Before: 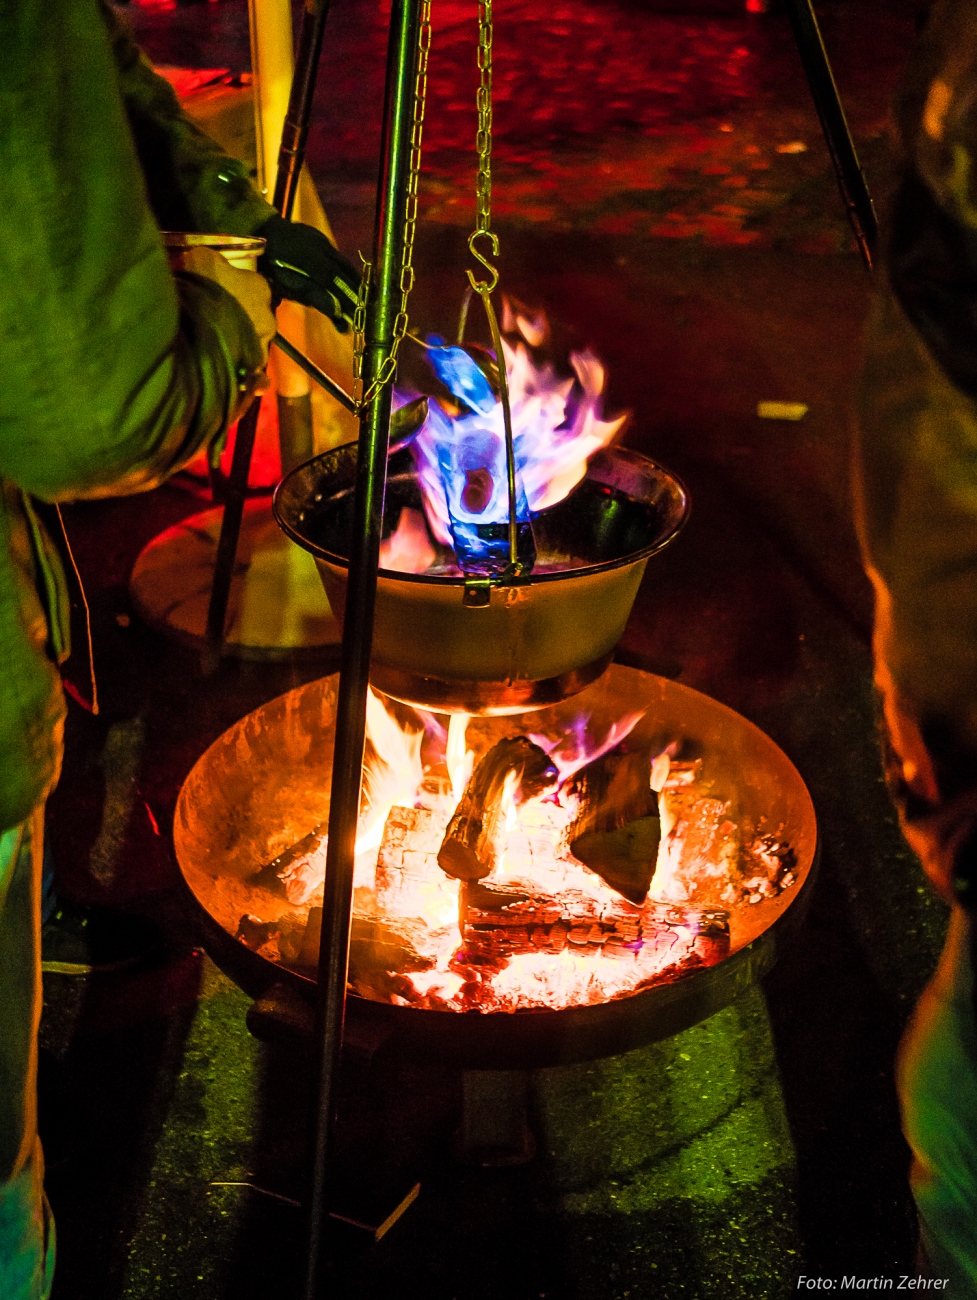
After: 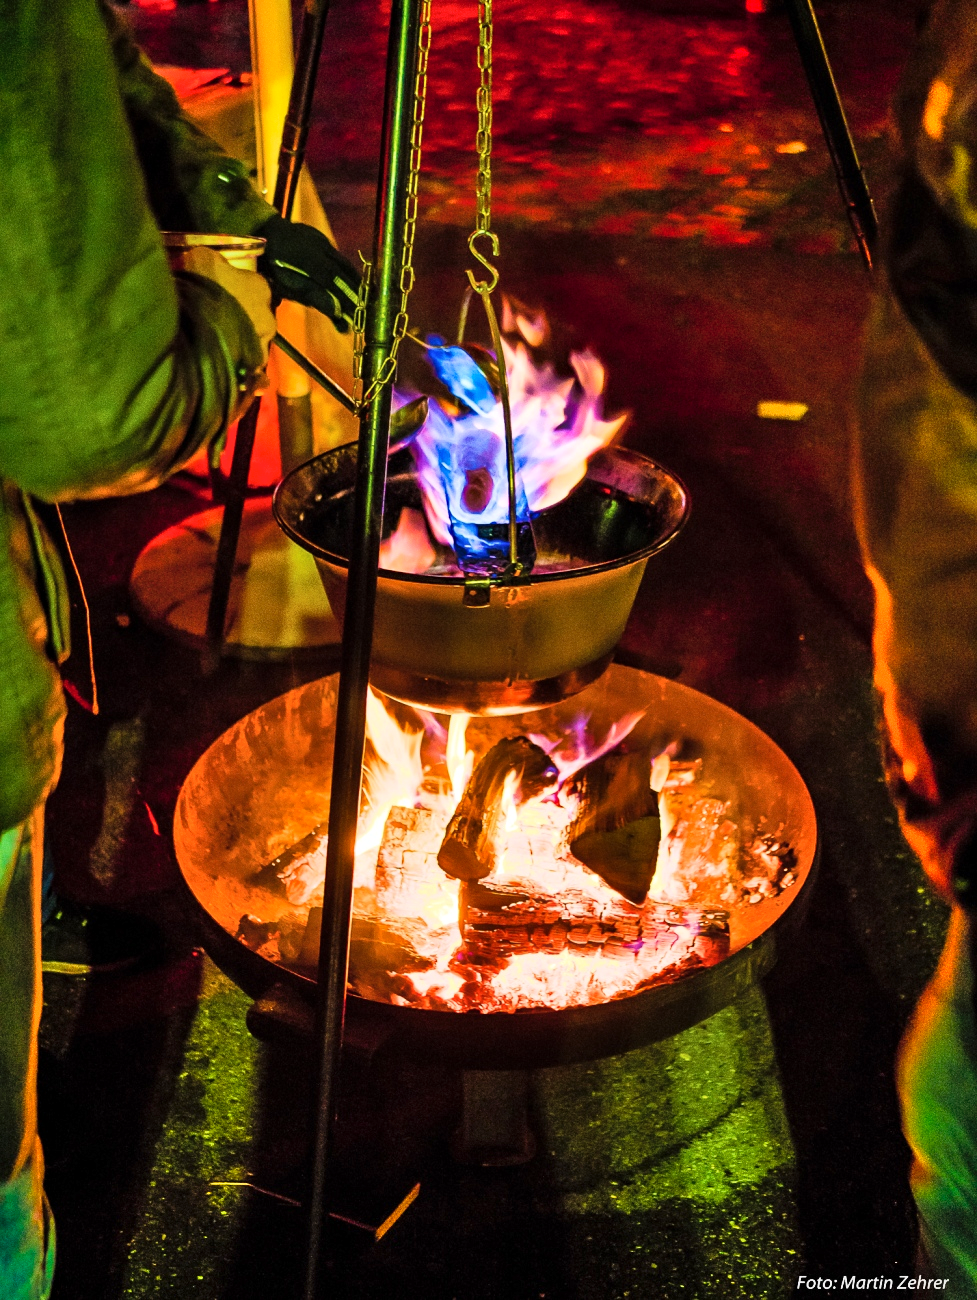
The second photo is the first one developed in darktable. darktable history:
shadows and highlights: white point adjustment 0.945, highlights color adjustment 0.25%, soften with gaussian
haze removal: adaptive false
